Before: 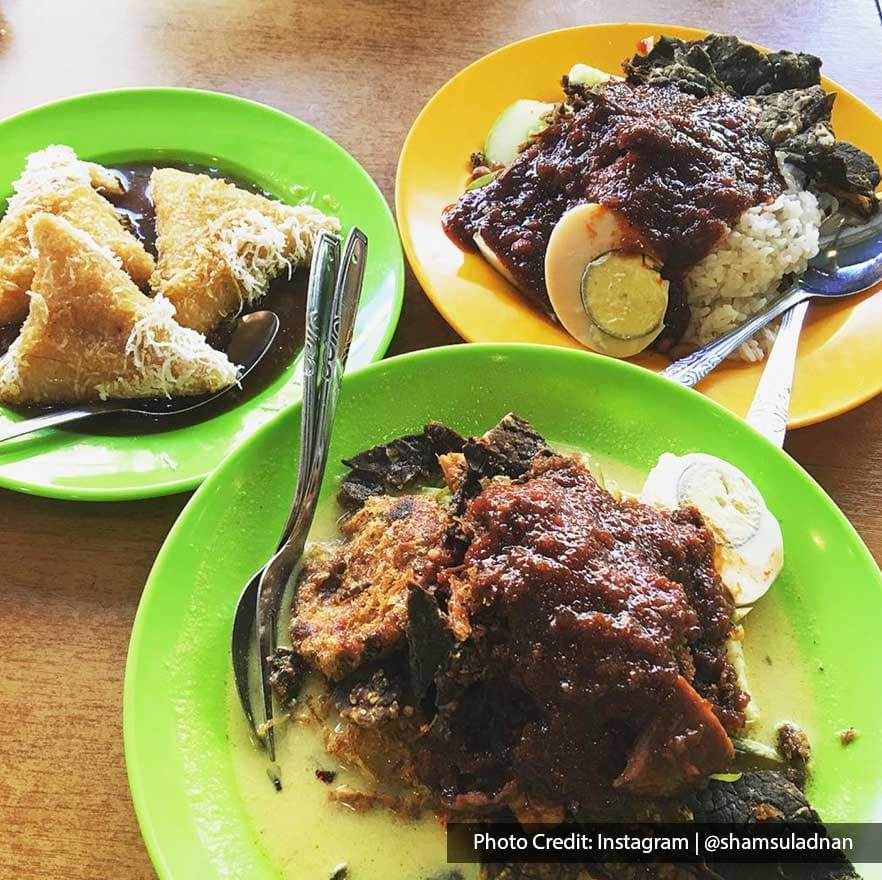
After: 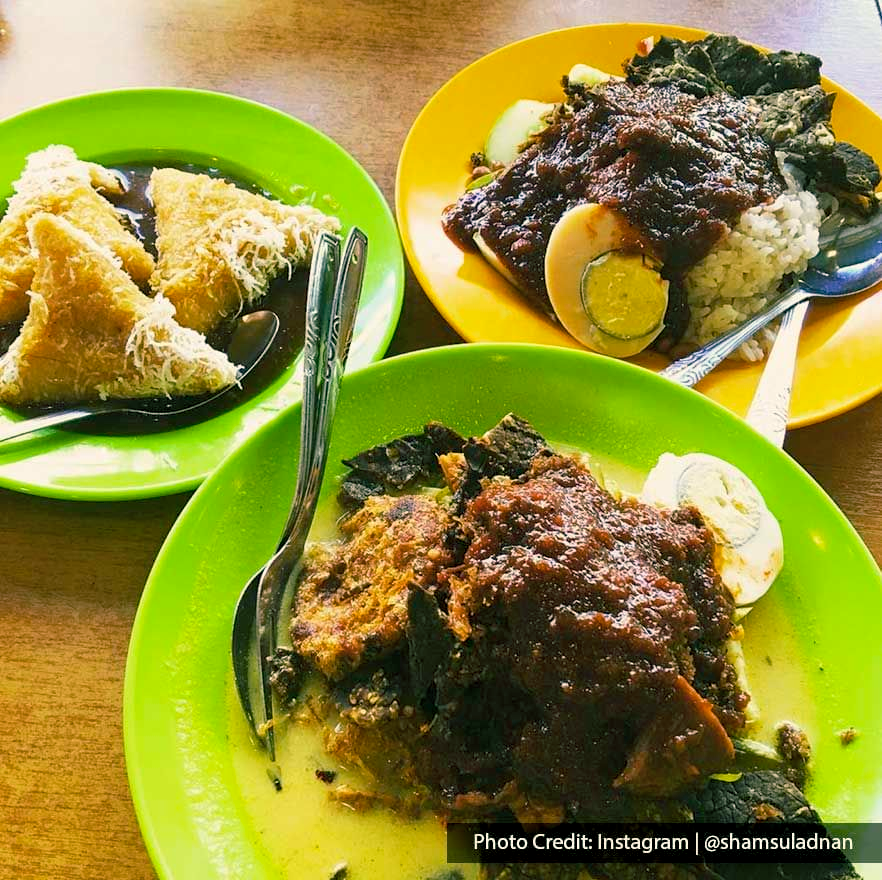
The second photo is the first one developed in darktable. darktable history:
color correction: highlights b* 0.043, saturation 0.872
color balance rgb: shadows lift › chroma 11.613%, shadows lift › hue 134.42°, highlights gain › chroma 3.023%, highlights gain › hue 77.84°, global offset › luminance -0.51%, perceptual saturation grading › global saturation 29.443%, global vibrance 20%
